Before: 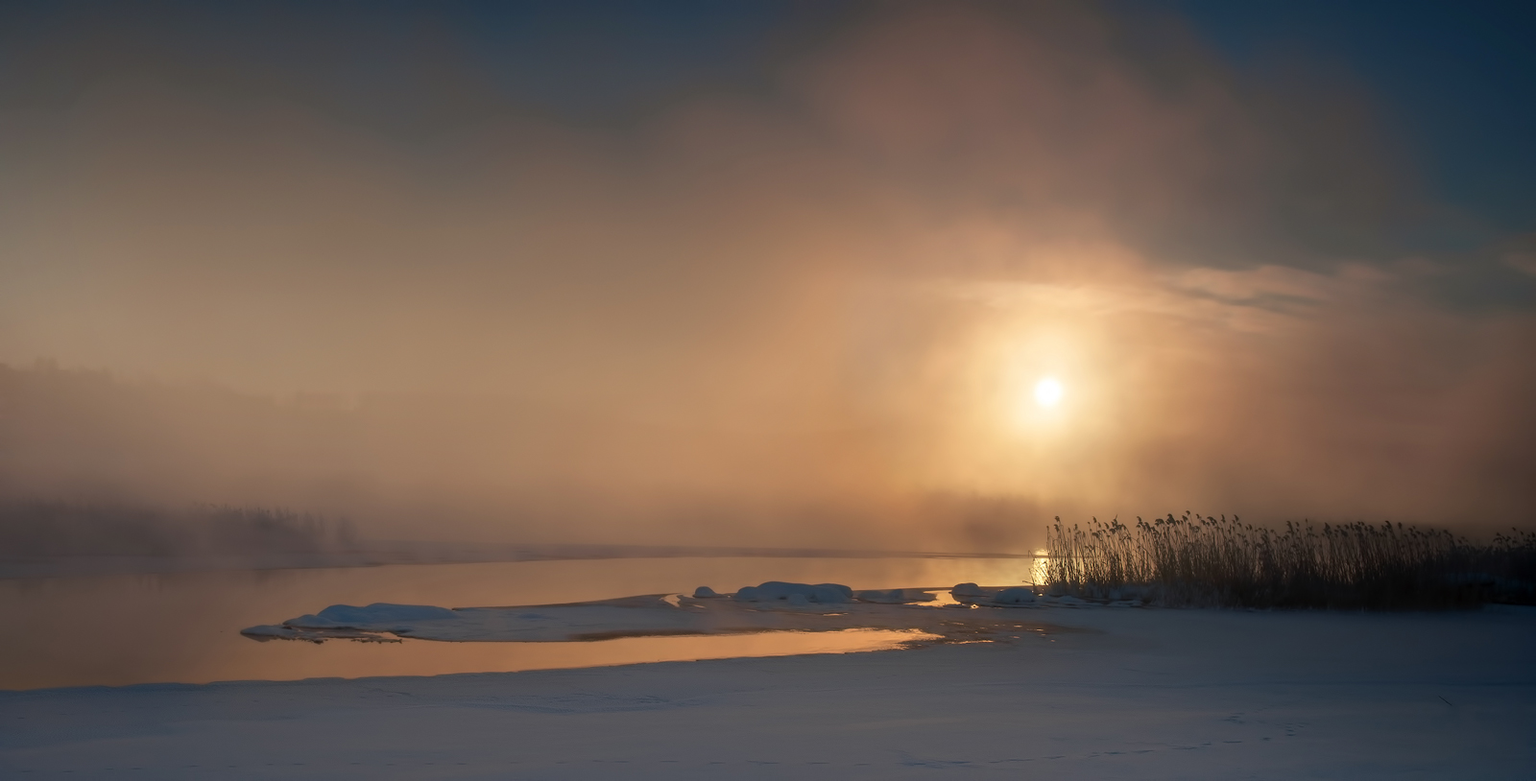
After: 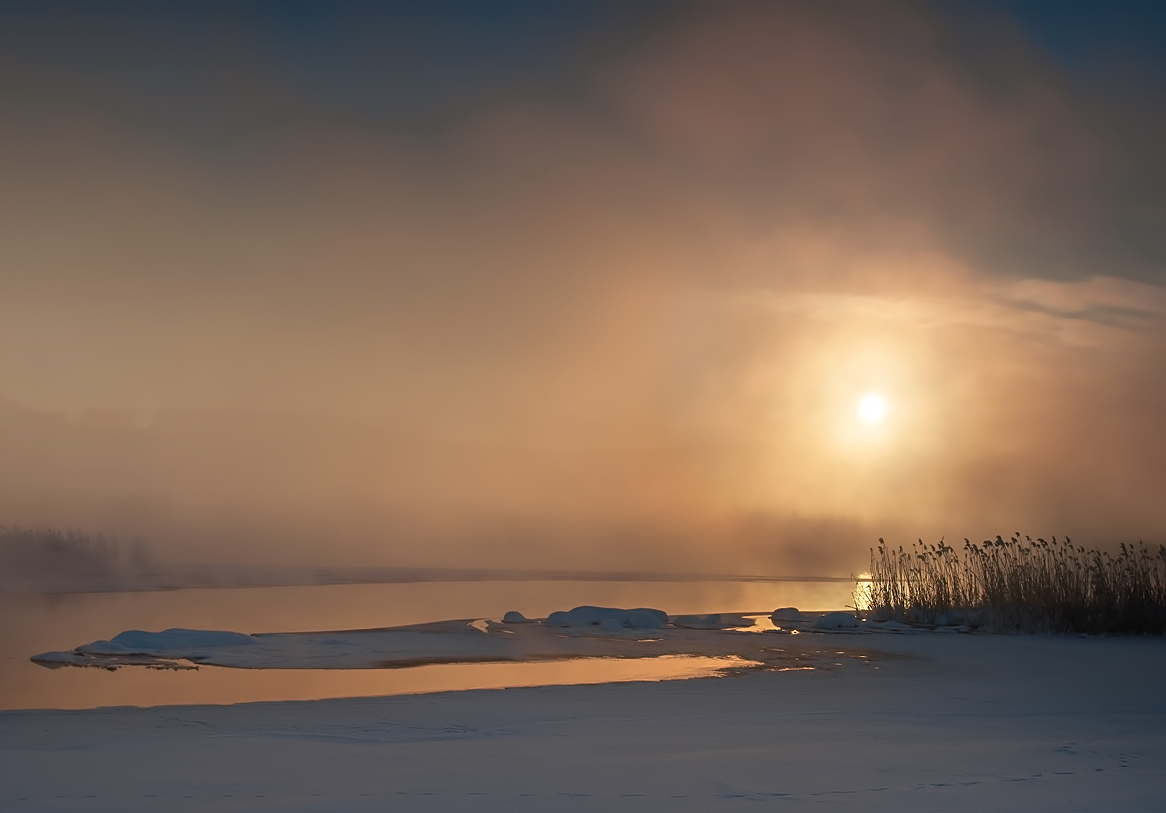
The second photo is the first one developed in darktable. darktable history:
sharpen: on, module defaults
crop: left 13.771%, right 13.33%
